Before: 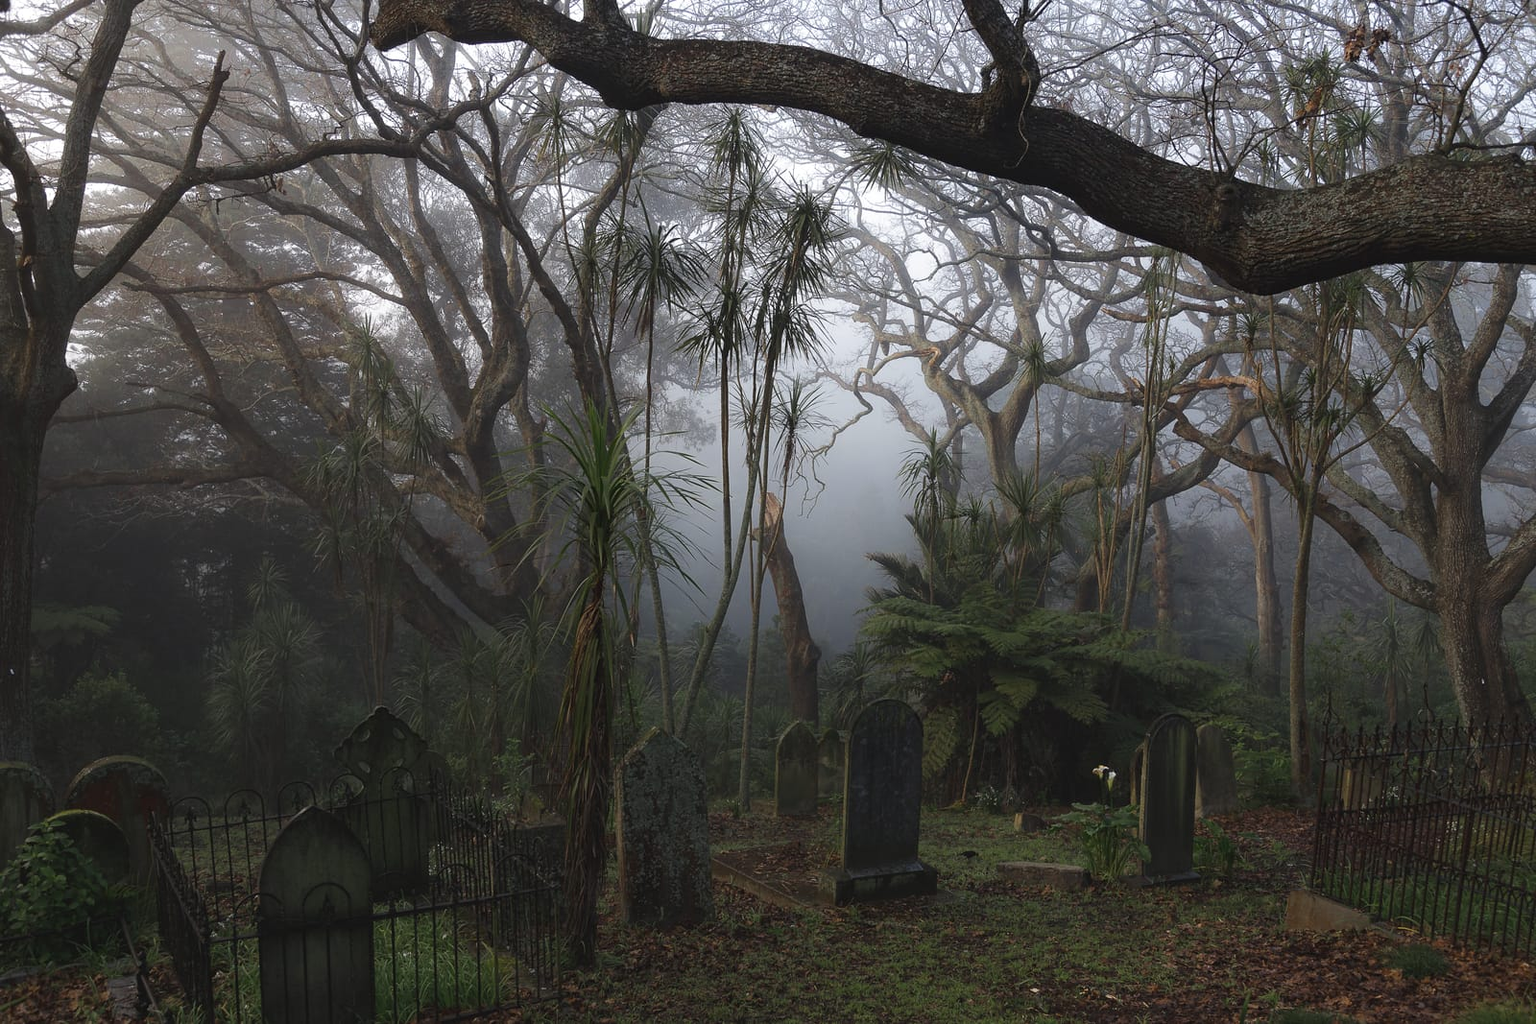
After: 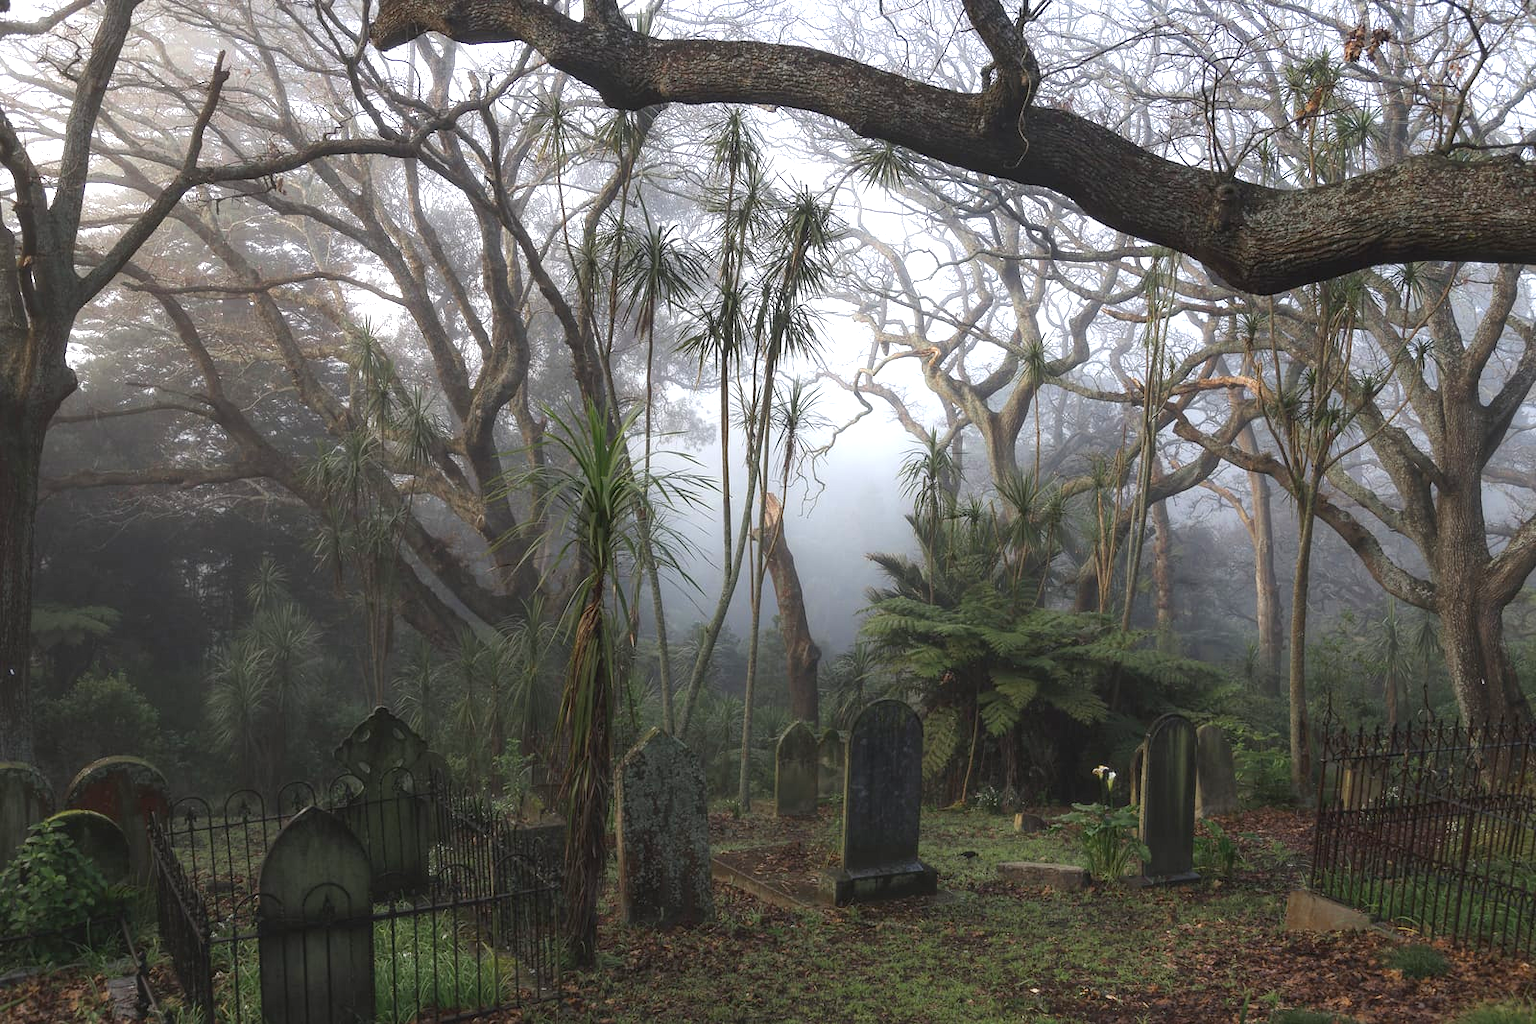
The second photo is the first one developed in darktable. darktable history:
contrast equalizer: y [[0.5, 0.542, 0.583, 0.625, 0.667, 0.708], [0.5 ×6], [0.5 ×6], [0, 0.033, 0.067, 0.1, 0.133, 0.167], [0, 0.05, 0.1, 0.15, 0.2, 0.25]], mix -0.29
local contrast: detail 130%
exposure: black level correction 0.001, exposure 0.956 EV, compensate exposure bias true, compensate highlight preservation false
